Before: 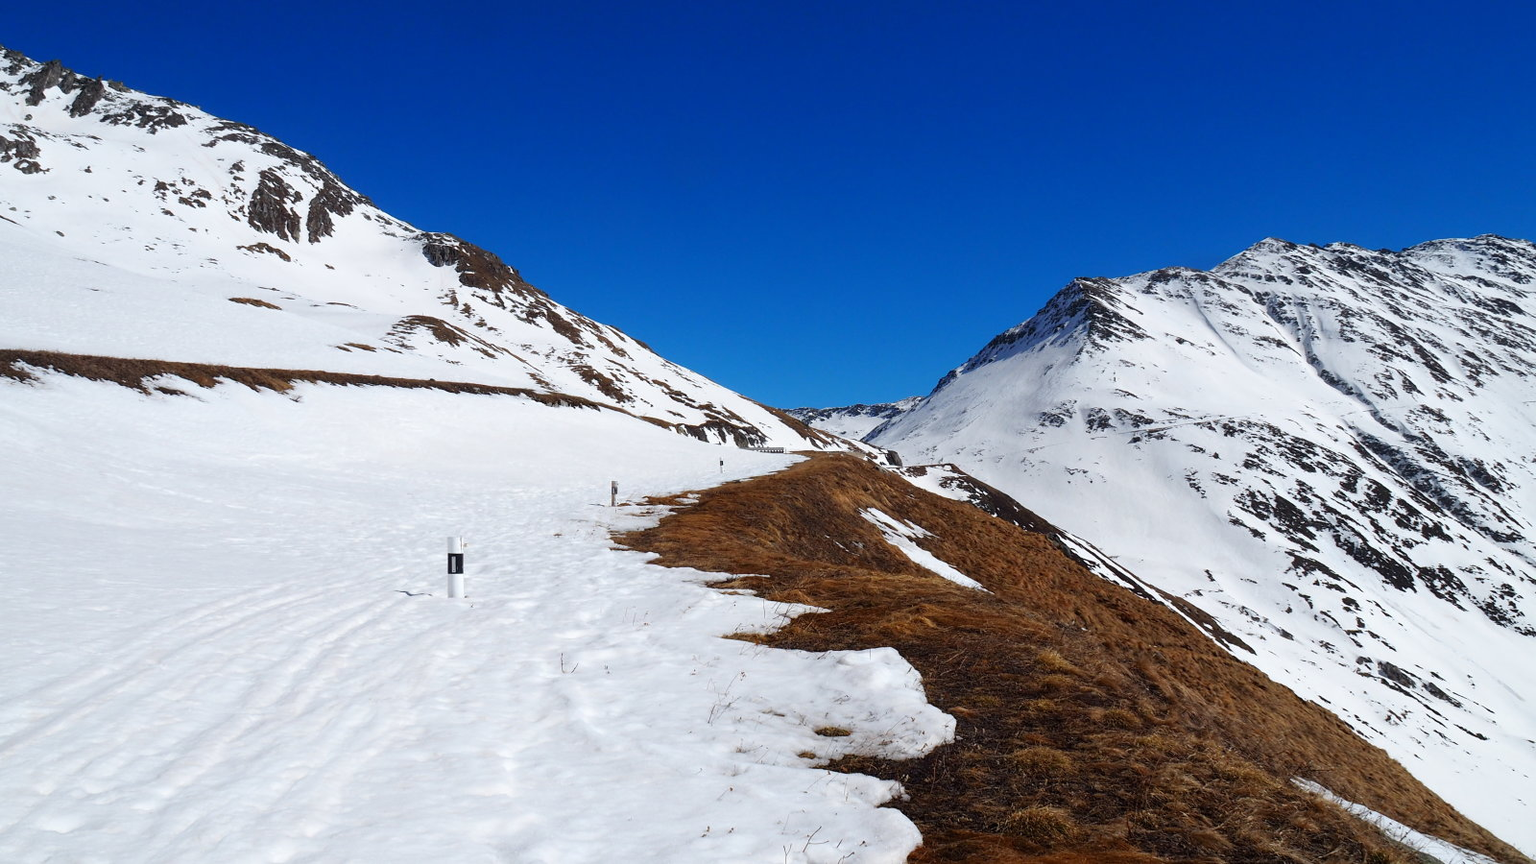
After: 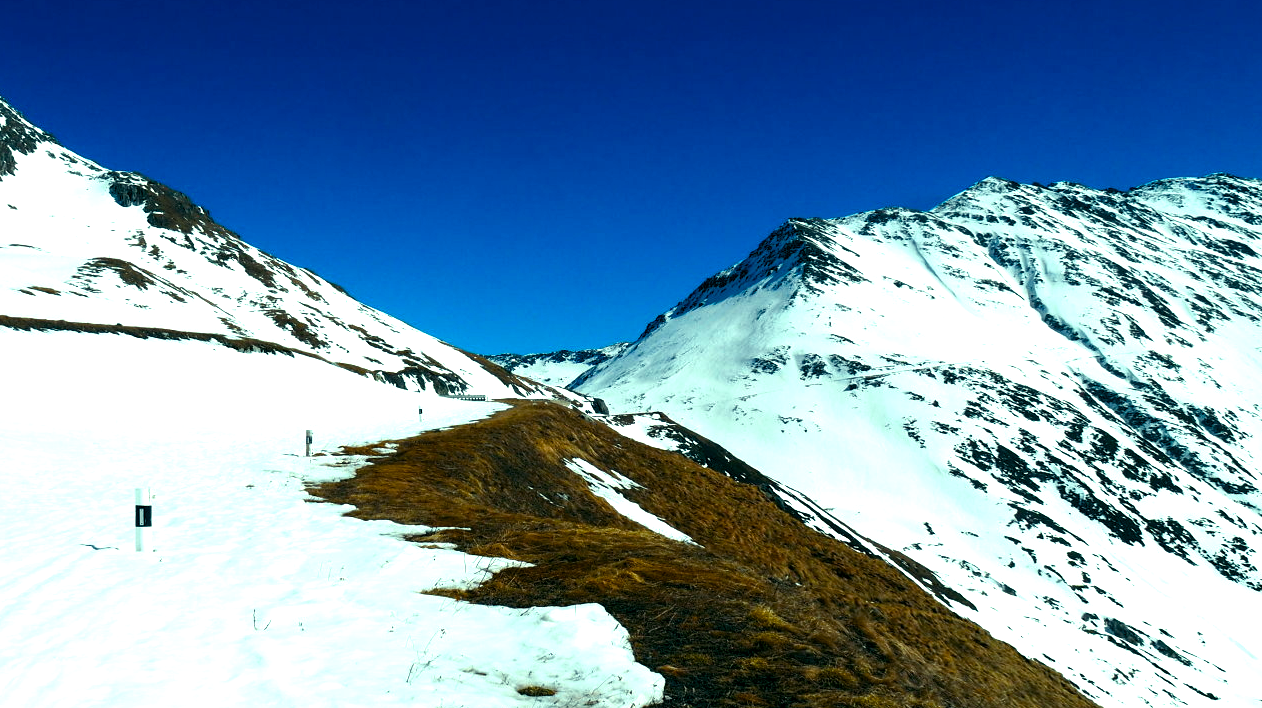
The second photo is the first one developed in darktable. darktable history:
crop and rotate: left 20.74%, top 7.912%, right 0.375%, bottom 13.378%
color balance rgb: shadows lift › luminance -7.7%, shadows lift › chroma 2.13%, shadows lift › hue 165.27°, power › luminance -7.77%, power › chroma 1.1%, power › hue 215.88°, highlights gain › luminance 15.15%, highlights gain › chroma 7%, highlights gain › hue 125.57°, global offset › luminance -0.33%, global offset › chroma 0.11%, global offset › hue 165.27°, perceptual saturation grading › global saturation 24.42%, perceptual saturation grading › highlights -24.42%, perceptual saturation grading › mid-tones 24.42%, perceptual saturation grading › shadows 40%, perceptual brilliance grading › global brilliance -5%, perceptual brilliance grading › highlights 24.42%, perceptual brilliance grading › mid-tones 7%, perceptual brilliance grading › shadows -5%
